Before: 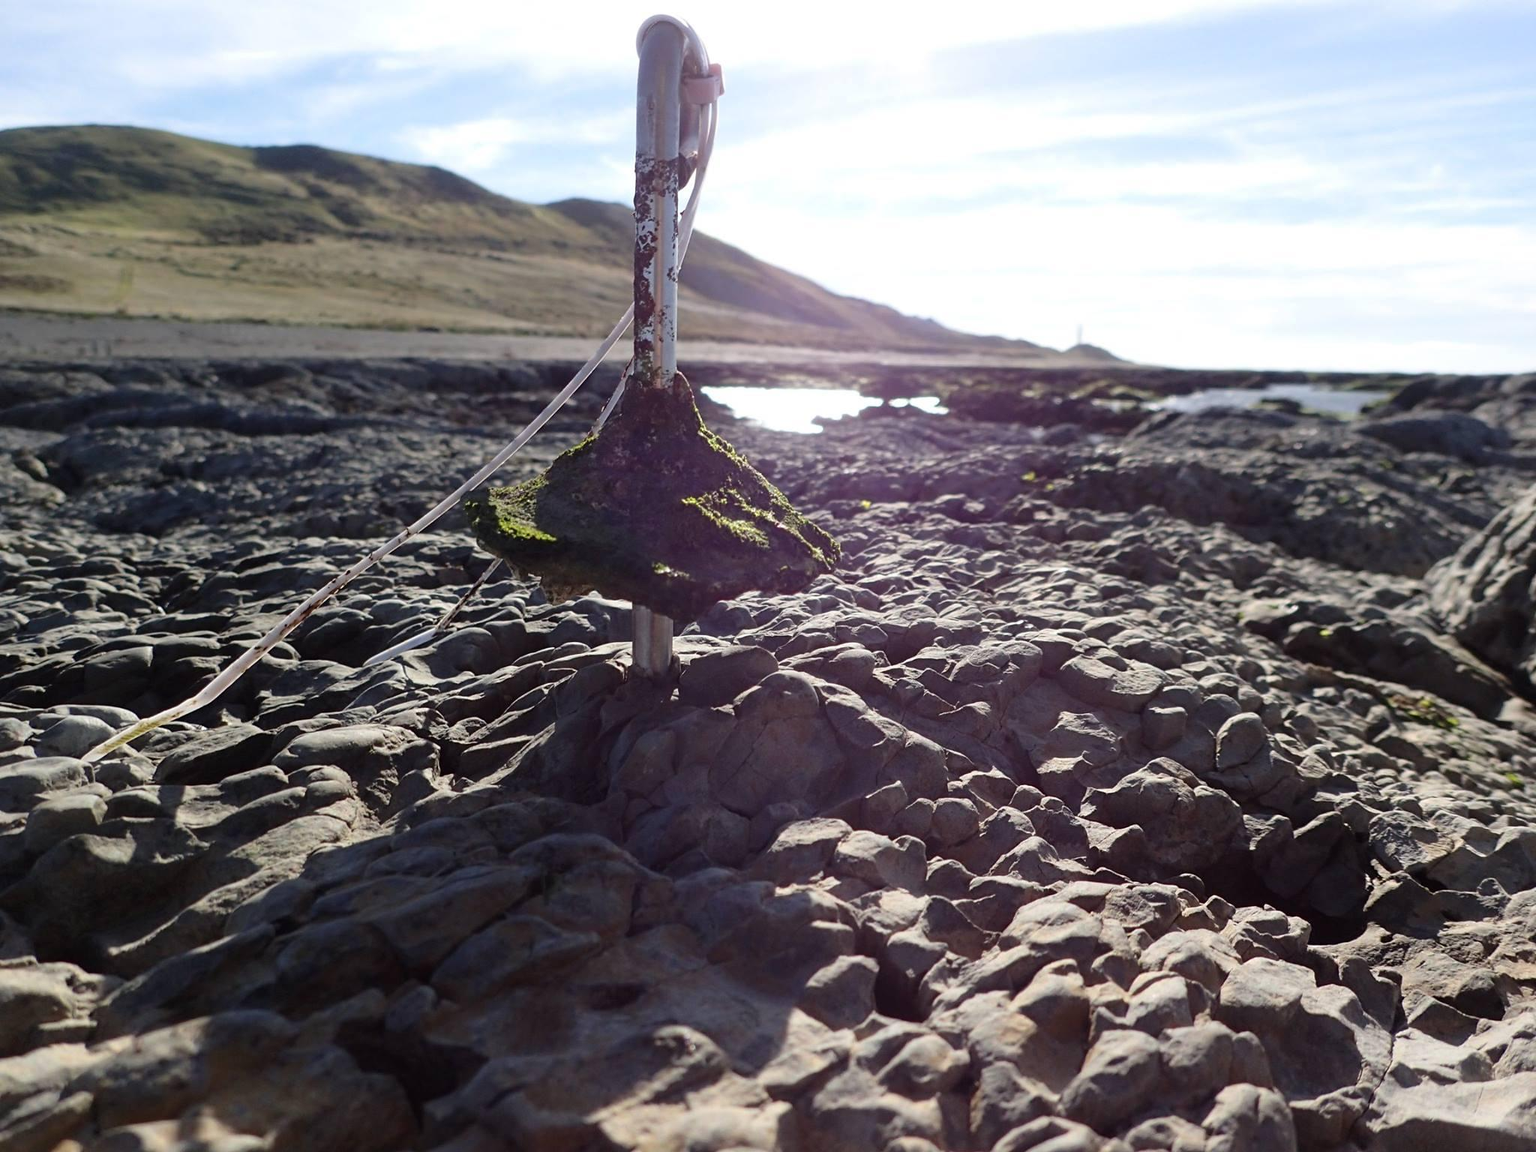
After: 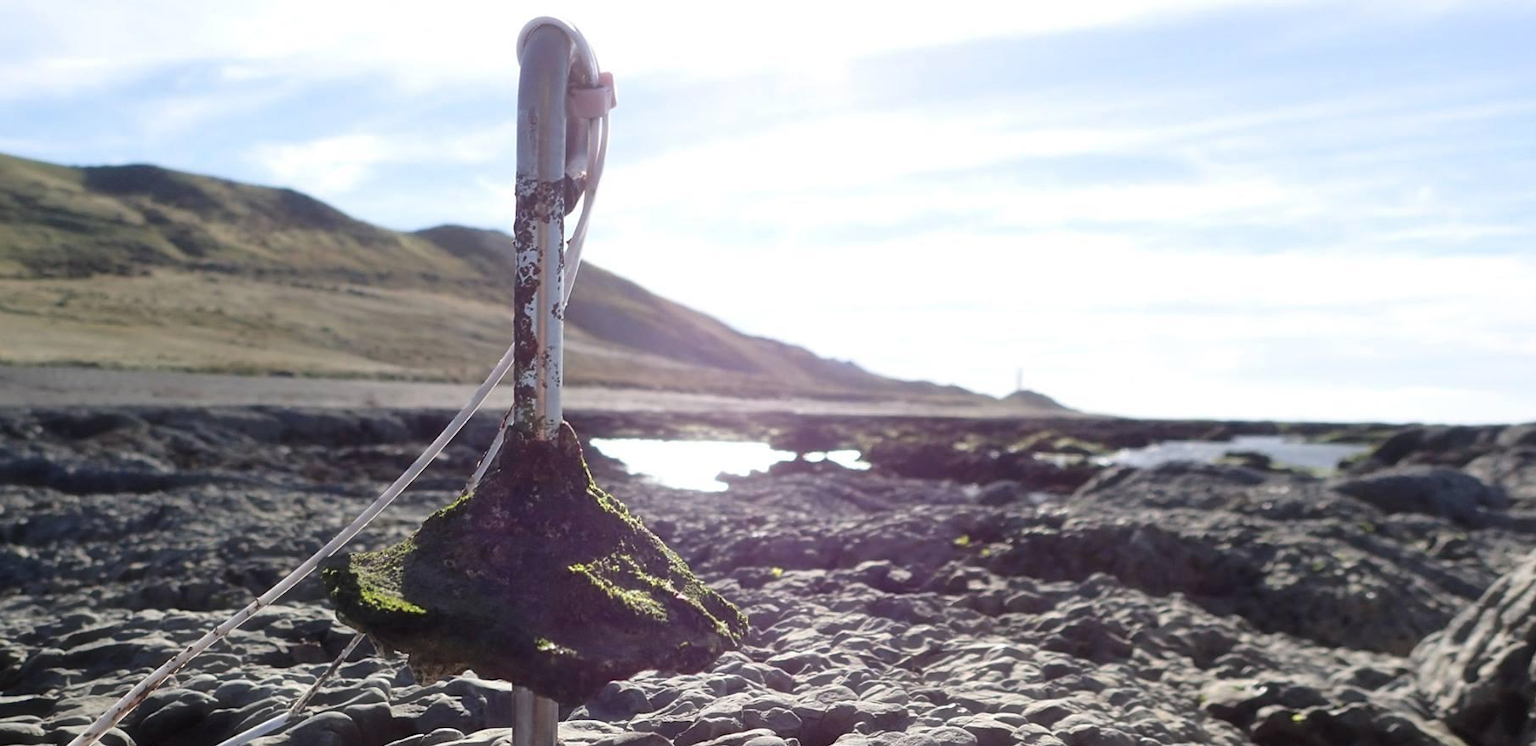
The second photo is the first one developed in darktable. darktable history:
haze removal: strength -0.1, adaptive false
crop and rotate: left 11.812%, bottom 42.776%
